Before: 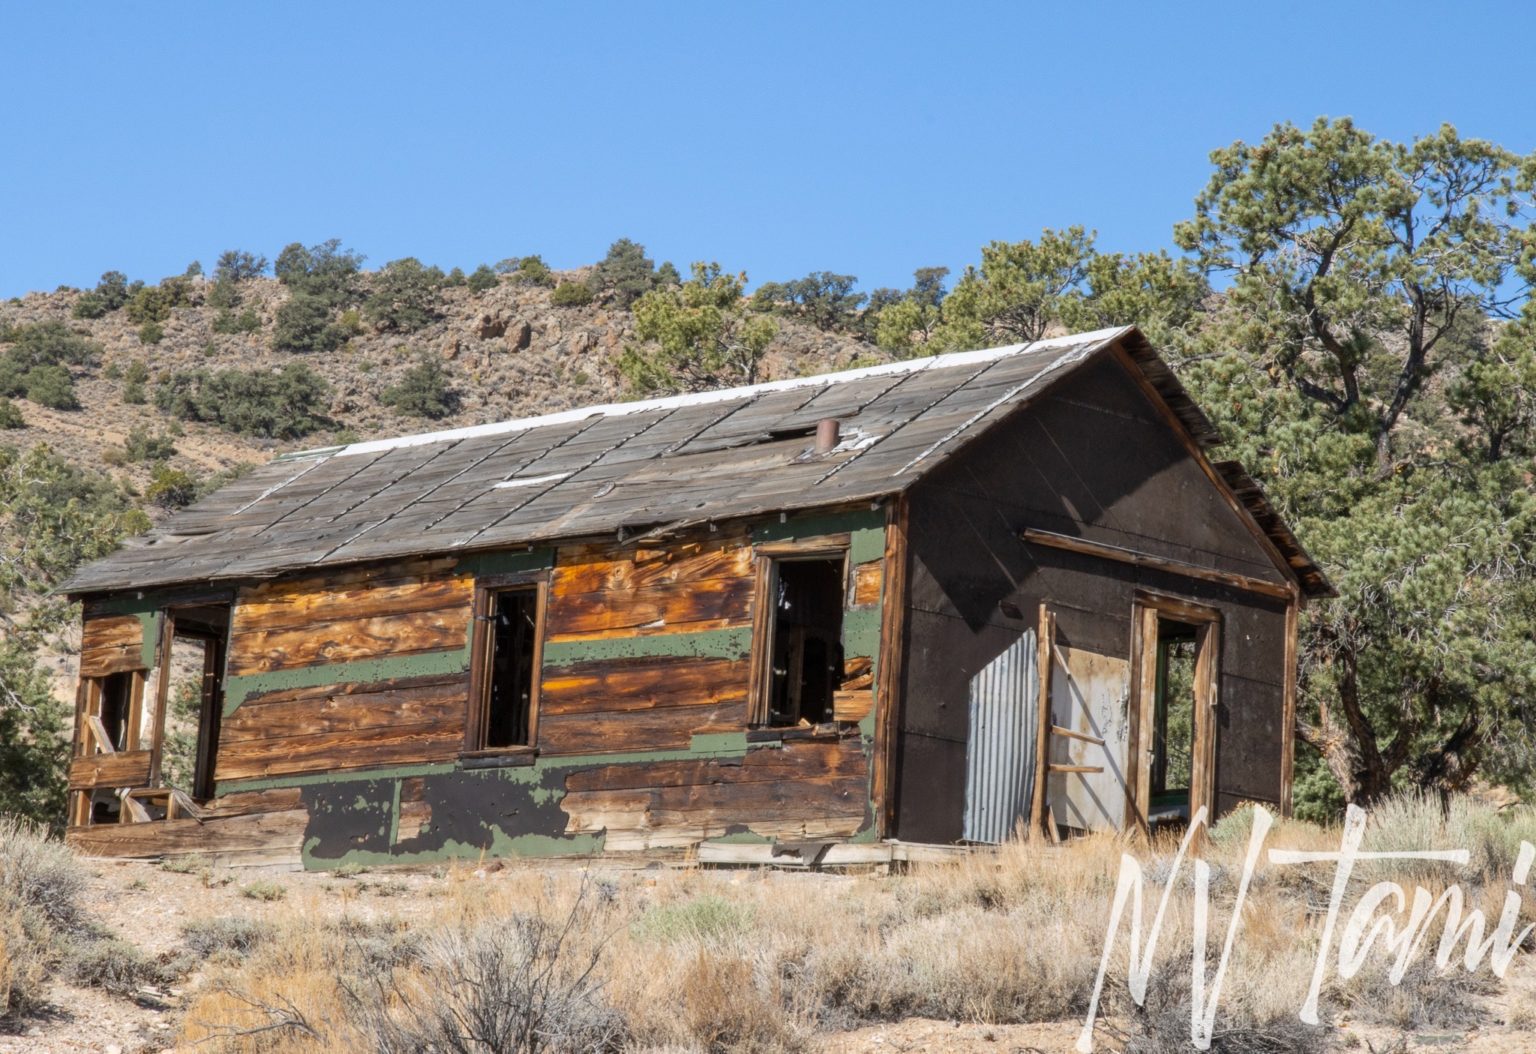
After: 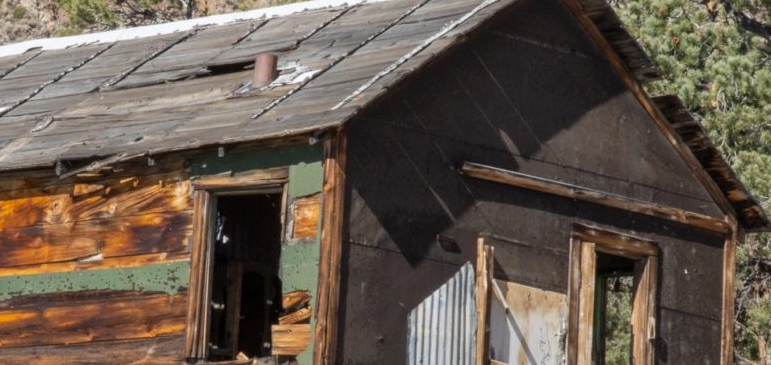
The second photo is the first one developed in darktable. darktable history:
crop: left 36.607%, top 34.735%, right 13.146%, bottom 30.611%
shadows and highlights: shadows 37.27, highlights -28.18, soften with gaussian
